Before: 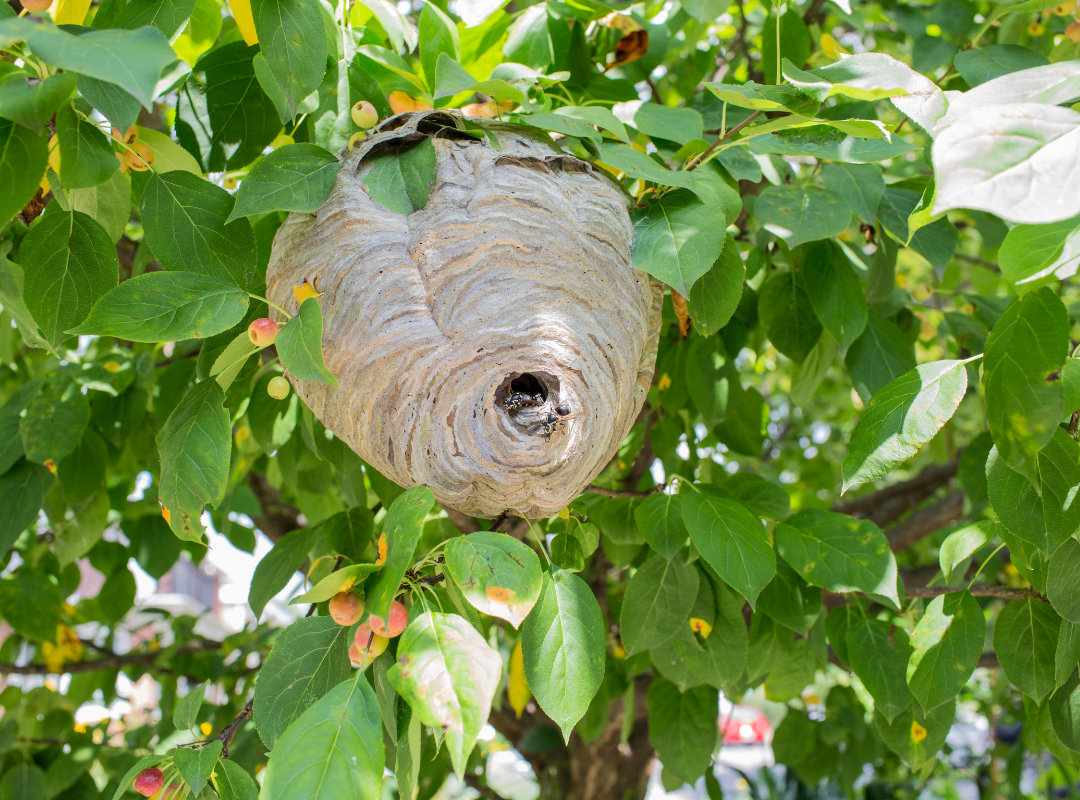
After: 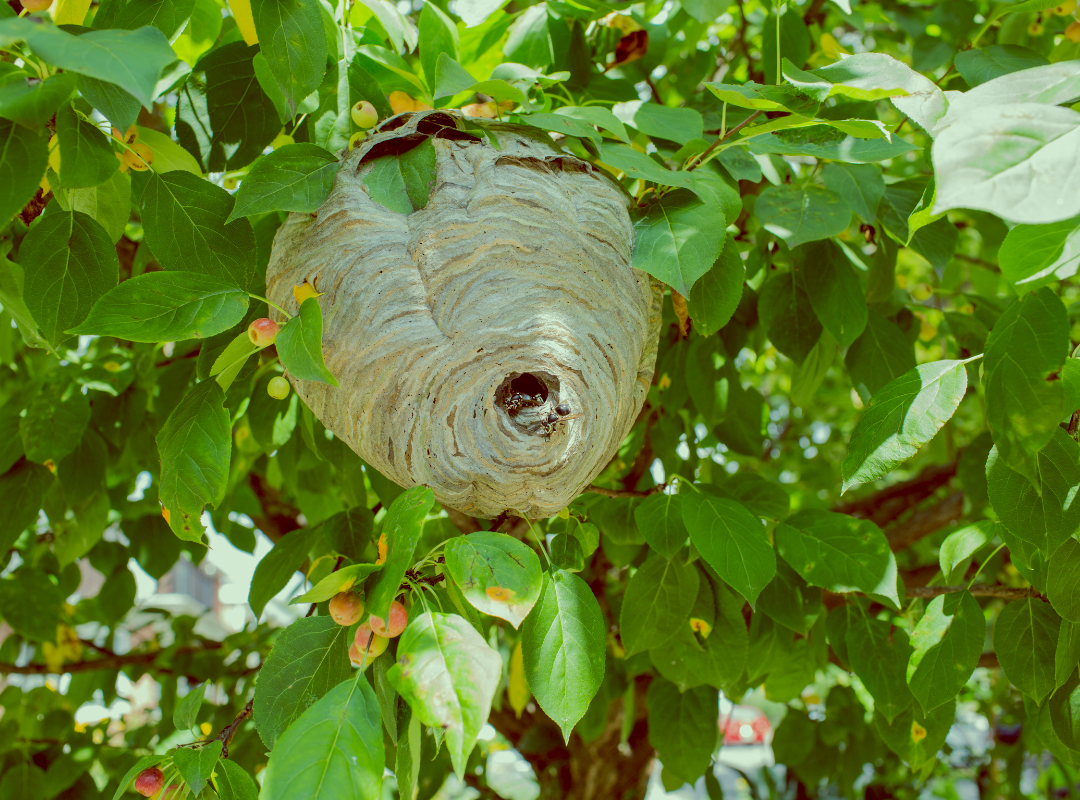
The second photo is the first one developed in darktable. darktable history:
exposure: black level correction 0.006, exposure -0.226 EV, compensate highlight preservation false
color balance: lift [1, 1.015, 0.987, 0.985], gamma [1, 0.959, 1.042, 0.958], gain [0.927, 0.938, 1.072, 0.928], contrast 1.5%
